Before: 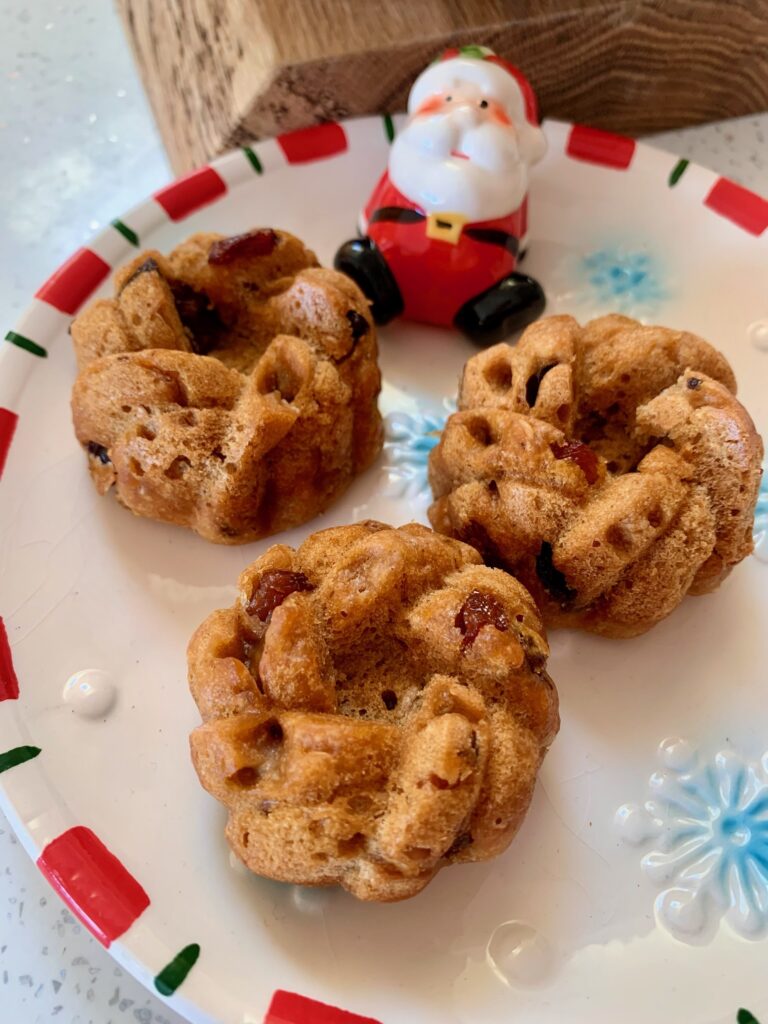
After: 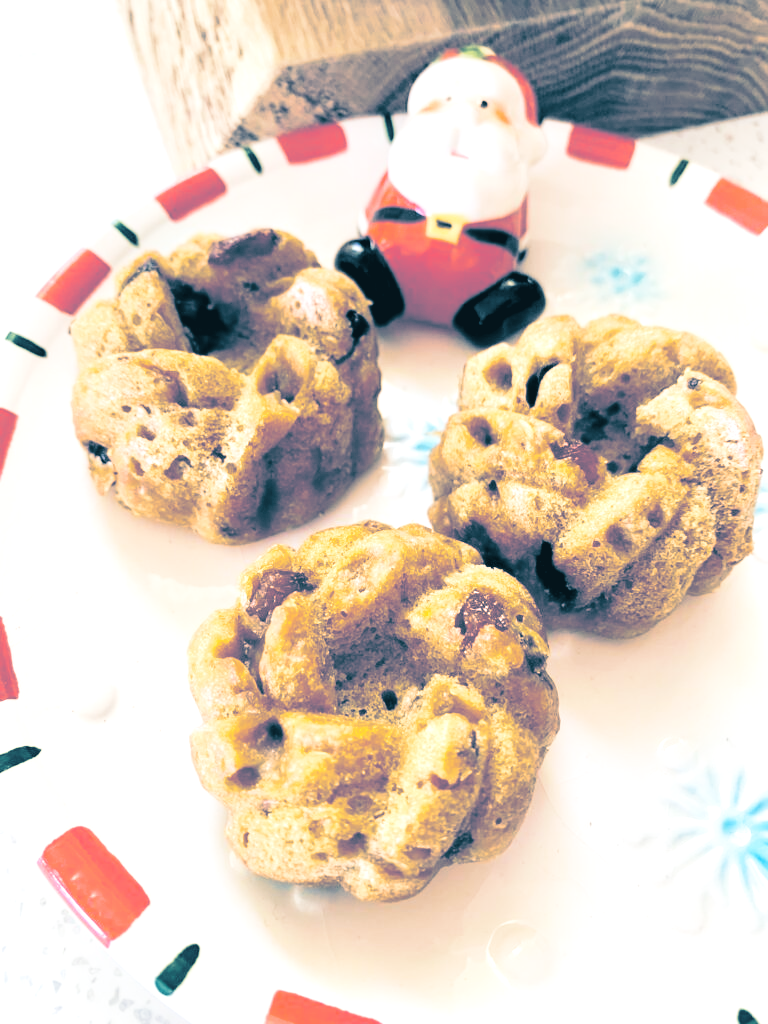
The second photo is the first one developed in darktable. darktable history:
exposure: black level correction 0, exposure 1 EV, compensate exposure bias true, compensate highlight preservation false
base curve: curves: ch0 [(0, 0.007) (0.028, 0.063) (0.121, 0.311) (0.46, 0.743) (0.859, 0.957) (1, 1)], preserve colors none
split-toning: shadows › hue 212.4°, balance -70
